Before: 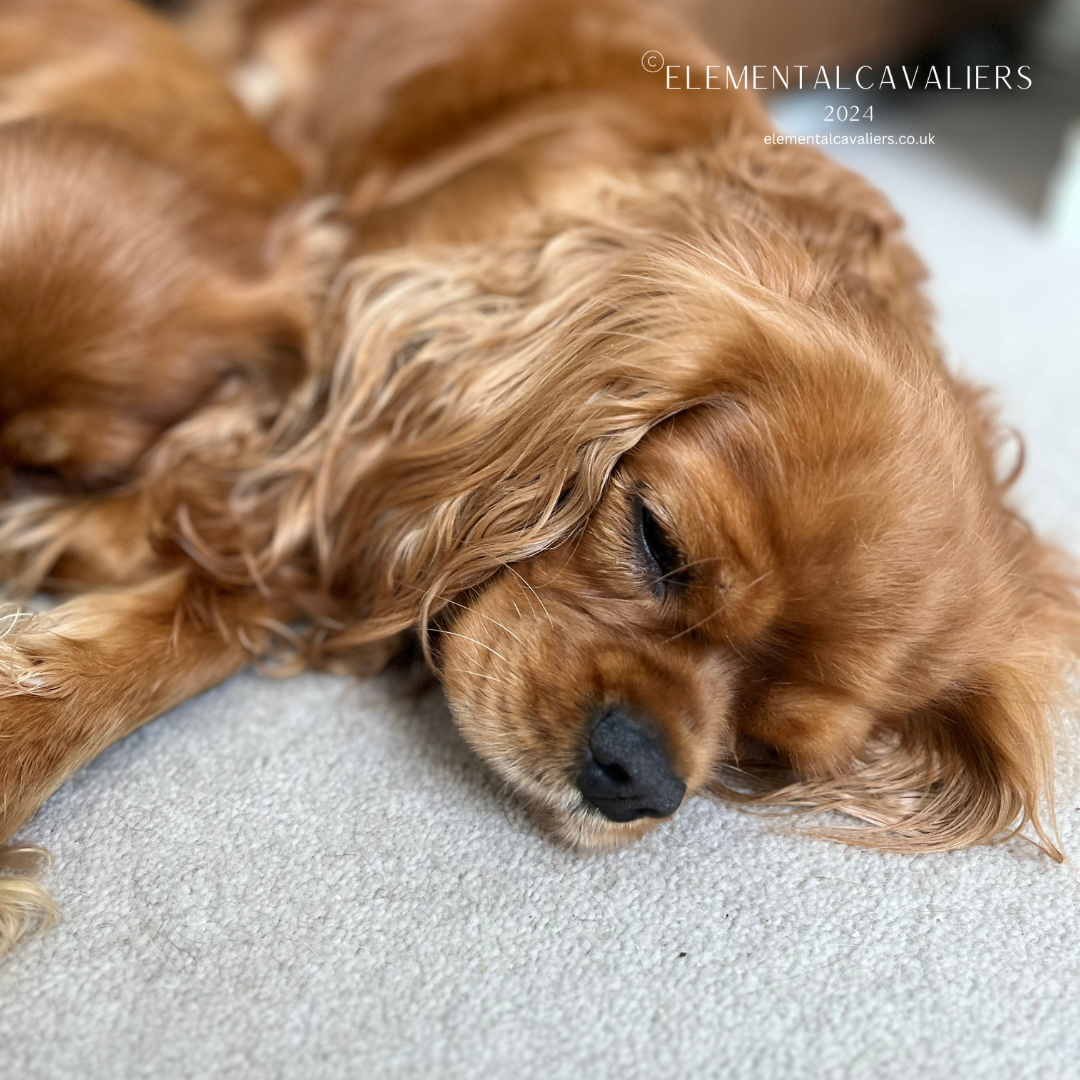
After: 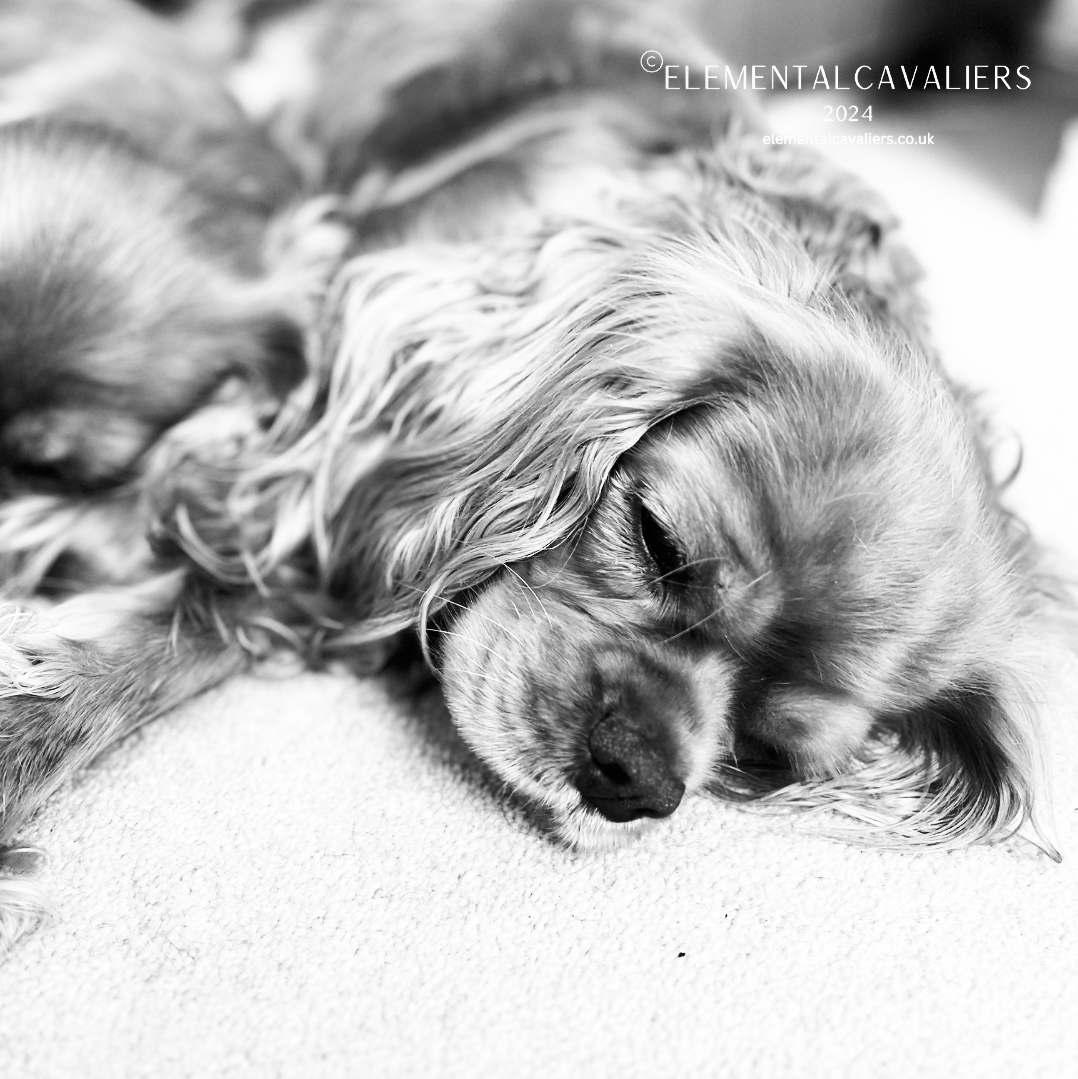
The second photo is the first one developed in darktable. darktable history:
tone curve: curves: ch0 [(0, 0) (0.003, 0.003) (0.011, 0.01) (0.025, 0.023) (0.044, 0.041) (0.069, 0.064) (0.1, 0.092) (0.136, 0.125) (0.177, 0.163) (0.224, 0.207) (0.277, 0.255) (0.335, 0.309) (0.399, 0.375) (0.468, 0.459) (0.543, 0.548) (0.623, 0.629) (0.709, 0.716) (0.801, 0.808) (0.898, 0.911) (1, 1)], preserve colors none
crop and rotate: left 0.126%
monochrome: on, module defaults
base curve: curves: ch0 [(0, 0) (0.007, 0.004) (0.027, 0.03) (0.046, 0.07) (0.207, 0.54) (0.442, 0.872) (0.673, 0.972) (1, 1)], preserve colors none
shadows and highlights: low approximation 0.01, soften with gaussian
